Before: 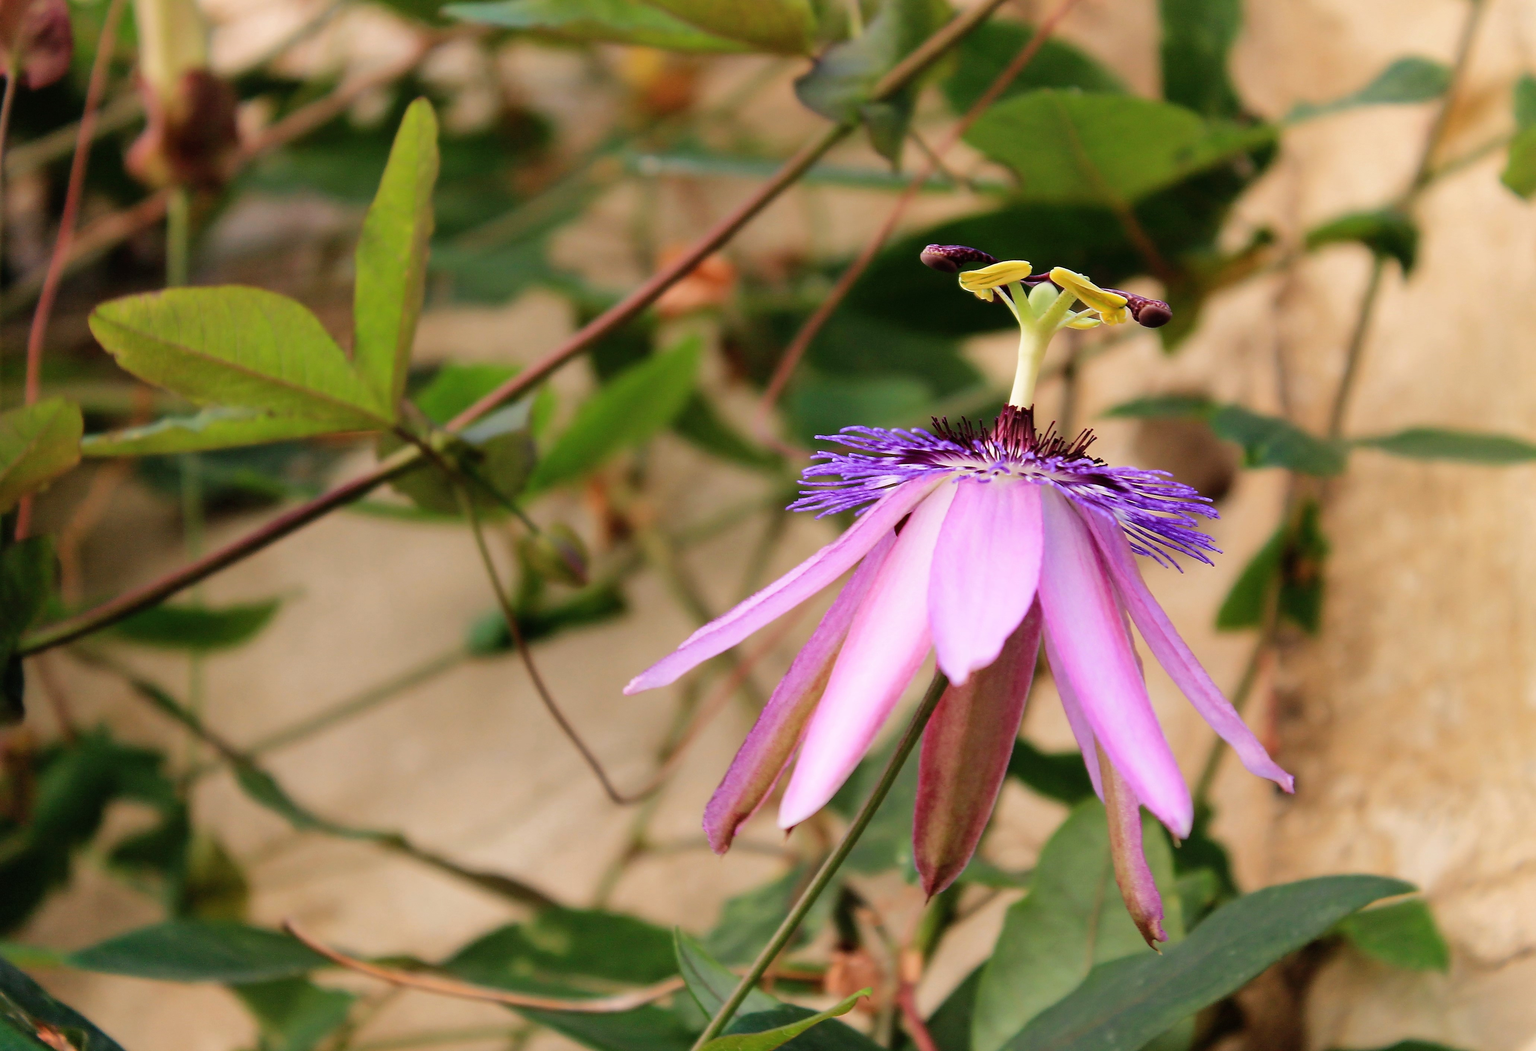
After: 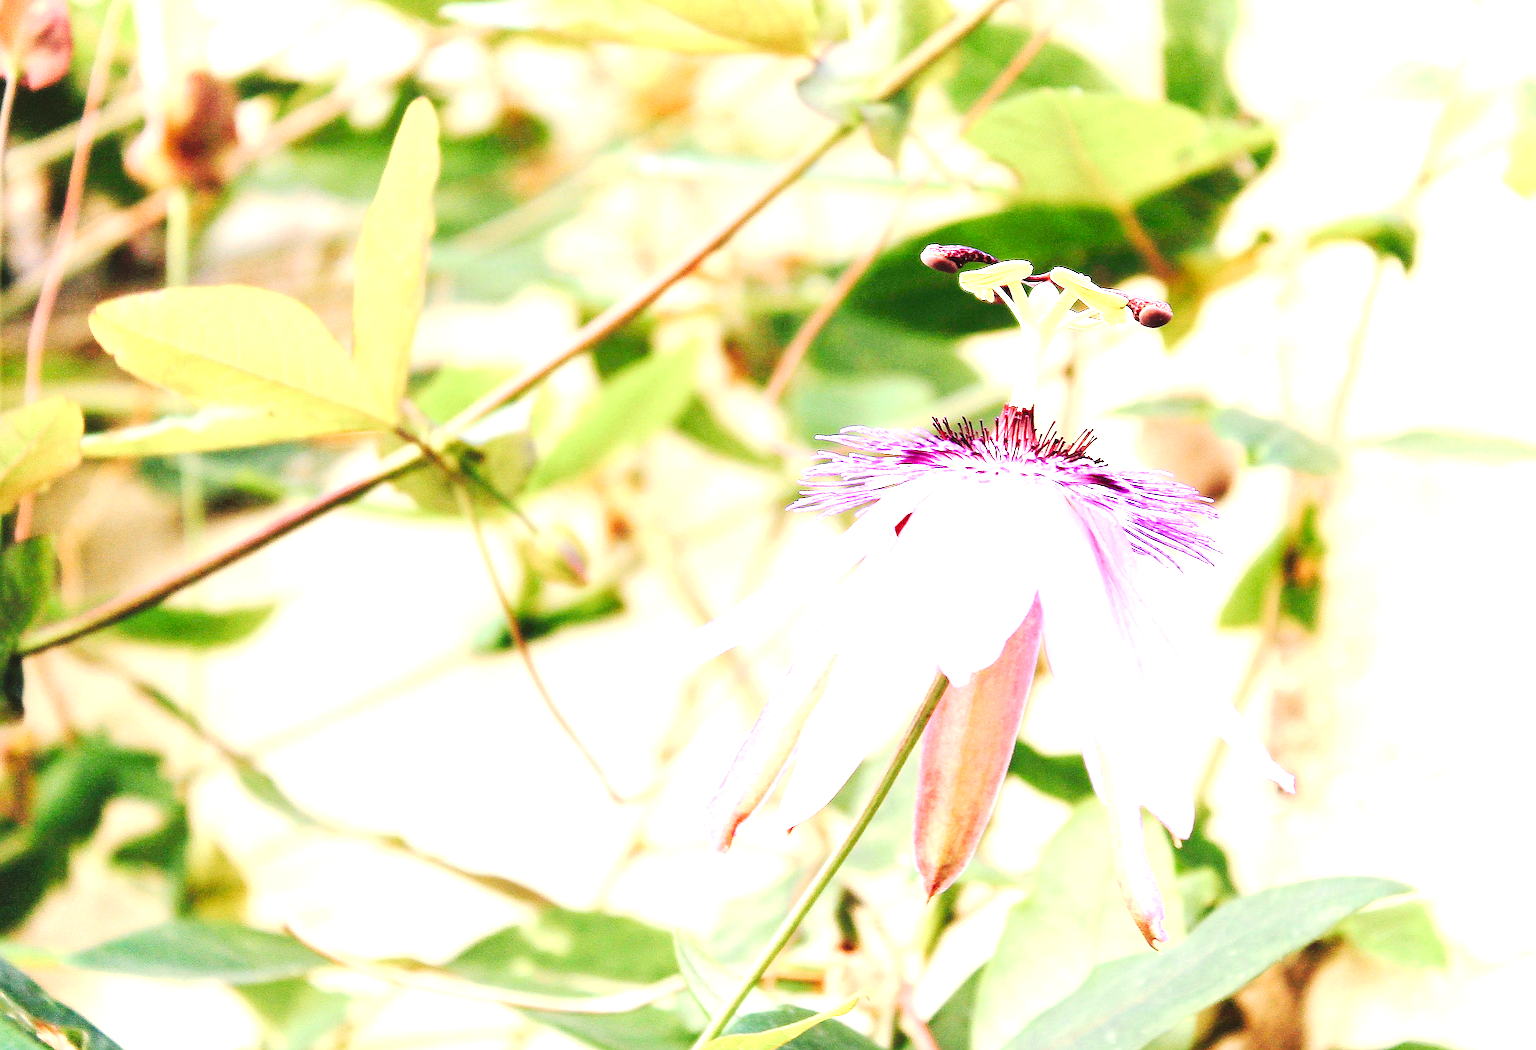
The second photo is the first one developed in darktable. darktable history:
sharpen: radius 1.655, amount 1.303
exposure: exposure 3.052 EV, compensate highlight preservation false
tone curve: curves: ch0 [(0, 0.03) (0.113, 0.087) (0.207, 0.184) (0.515, 0.612) (0.712, 0.793) (1, 0.946)]; ch1 [(0, 0) (0.172, 0.123) (0.317, 0.279) (0.407, 0.401) (0.476, 0.482) (0.505, 0.499) (0.534, 0.534) (0.632, 0.645) (0.726, 0.745) (1, 1)]; ch2 [(0, 0) (0.411, 0.424) (0.476, 0.492) (0.521, 0.524) (0.541, 0.559) (0.65, 0.699) (1, 1)], preserve colors none
